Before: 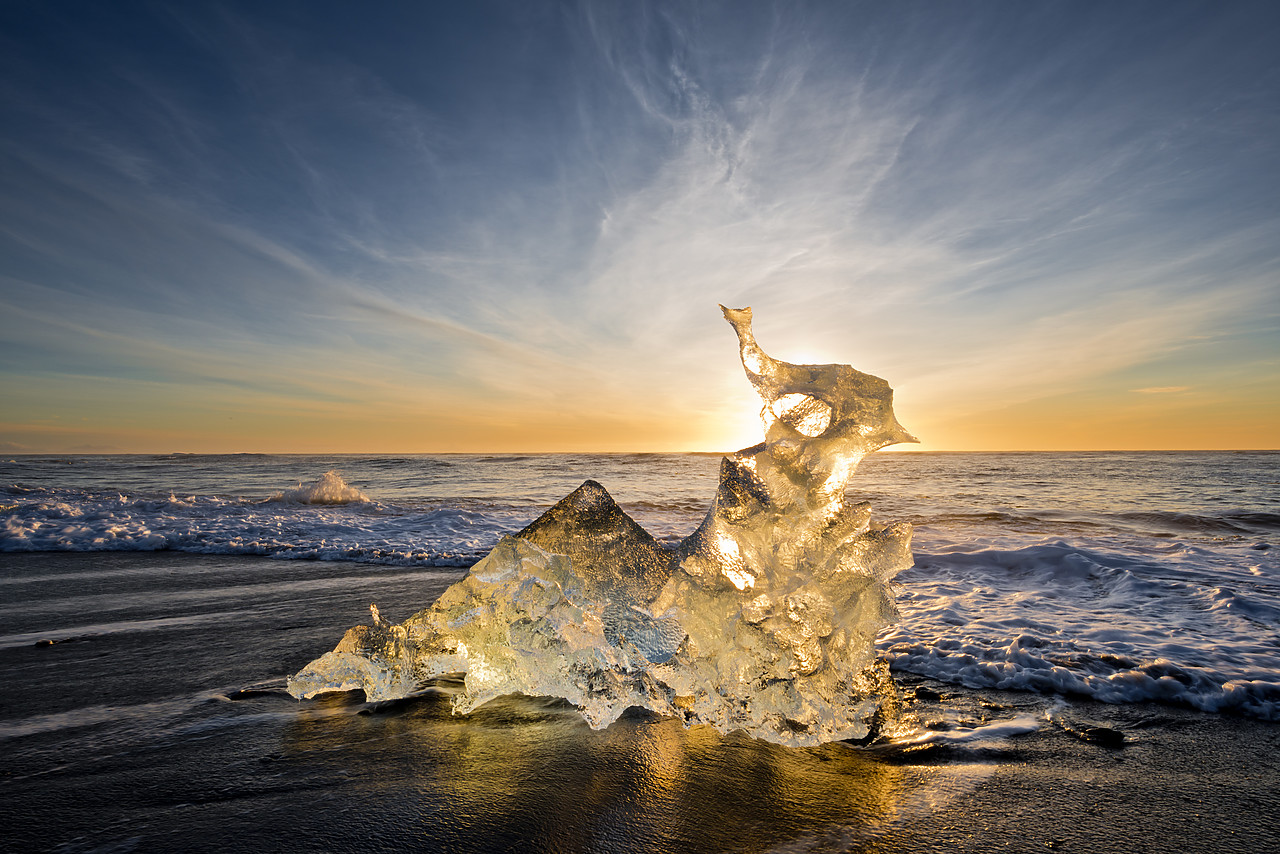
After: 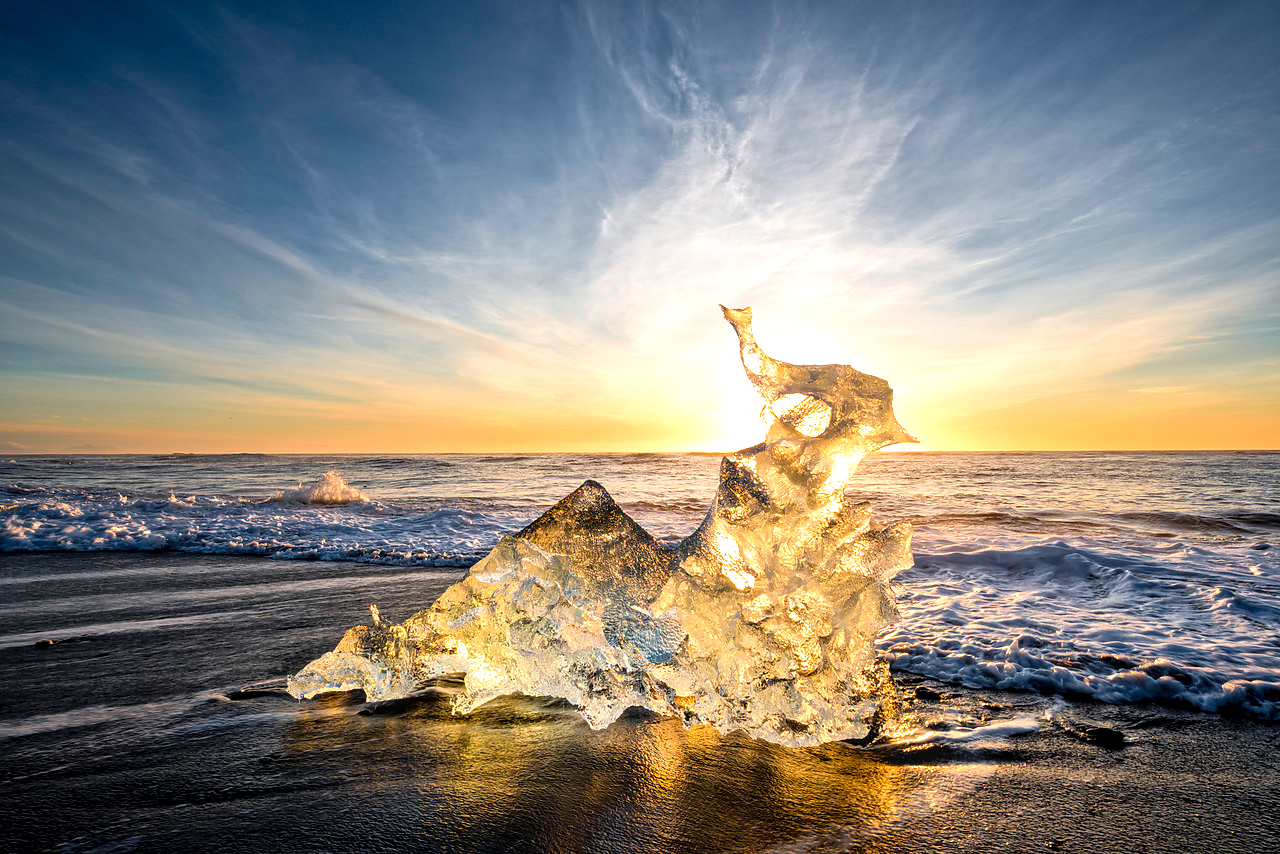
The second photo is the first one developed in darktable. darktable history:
local contrast: on, module defaults
exposure: black level correction 0, exposure 0.588 EV, compensate highlight preservation false
